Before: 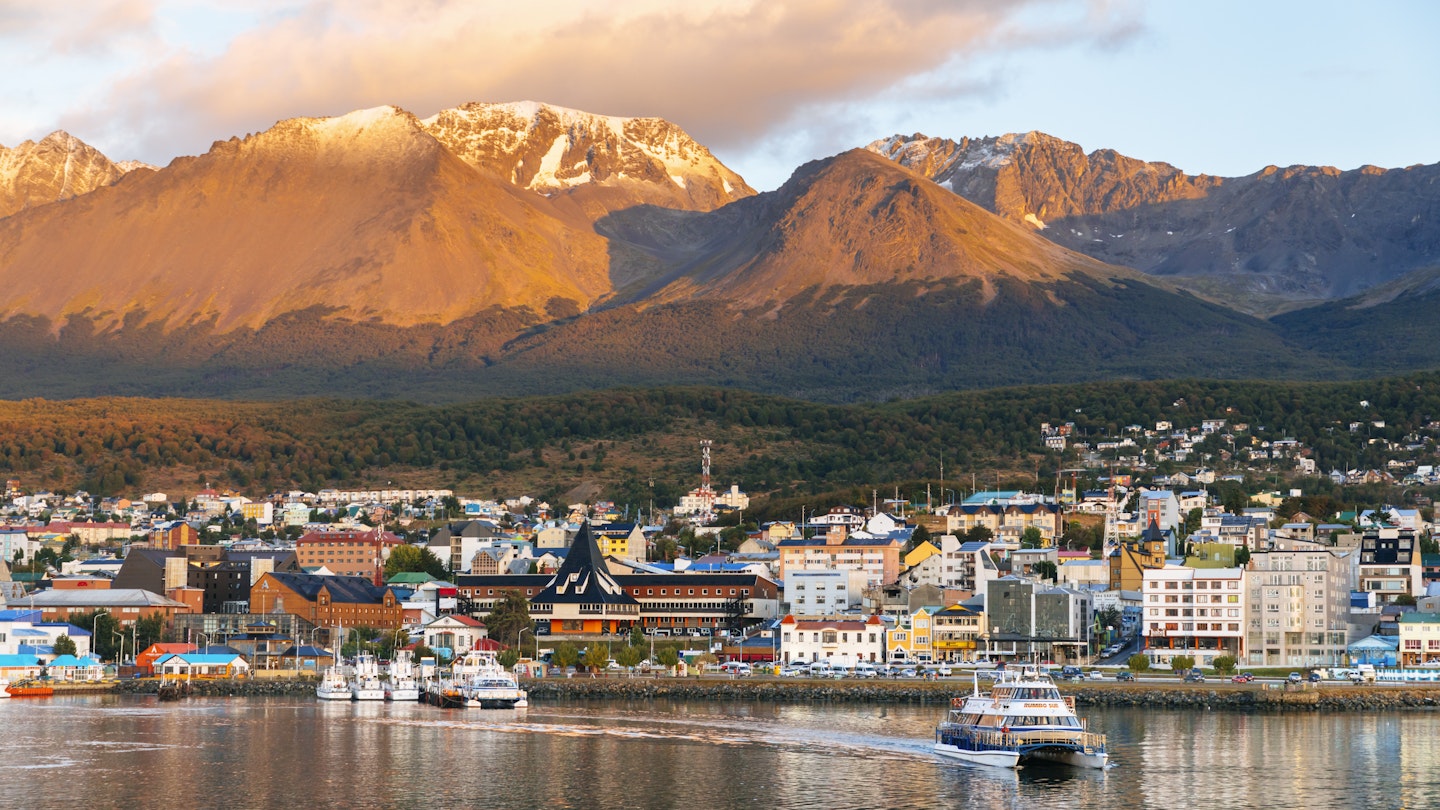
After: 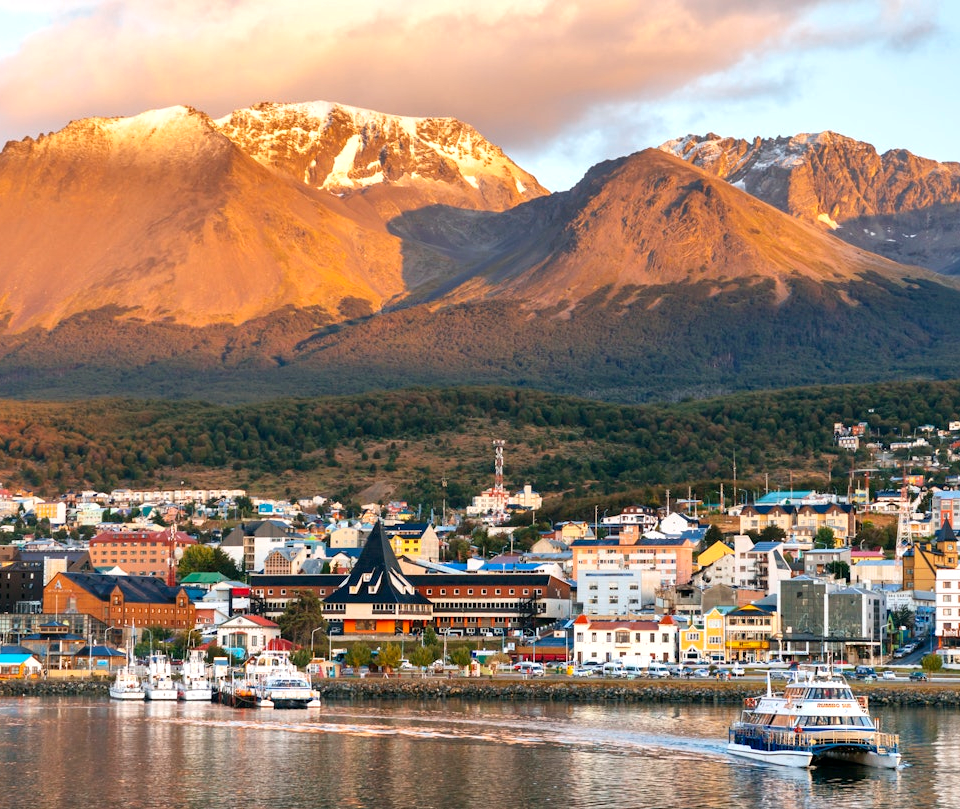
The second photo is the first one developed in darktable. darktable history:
exposure: exposure 0.201 EV, compensate exposure bias true, compensate highlight preservation false
crop and rotate: left 14.384%, right 18.924%
shadows and highlights: shadows 52.04, highlights -28.44, soften with gaussian
local contrast: mode bilateral grid, contrast 20, coarseness 50, detail 120%, midtone range 0.2
